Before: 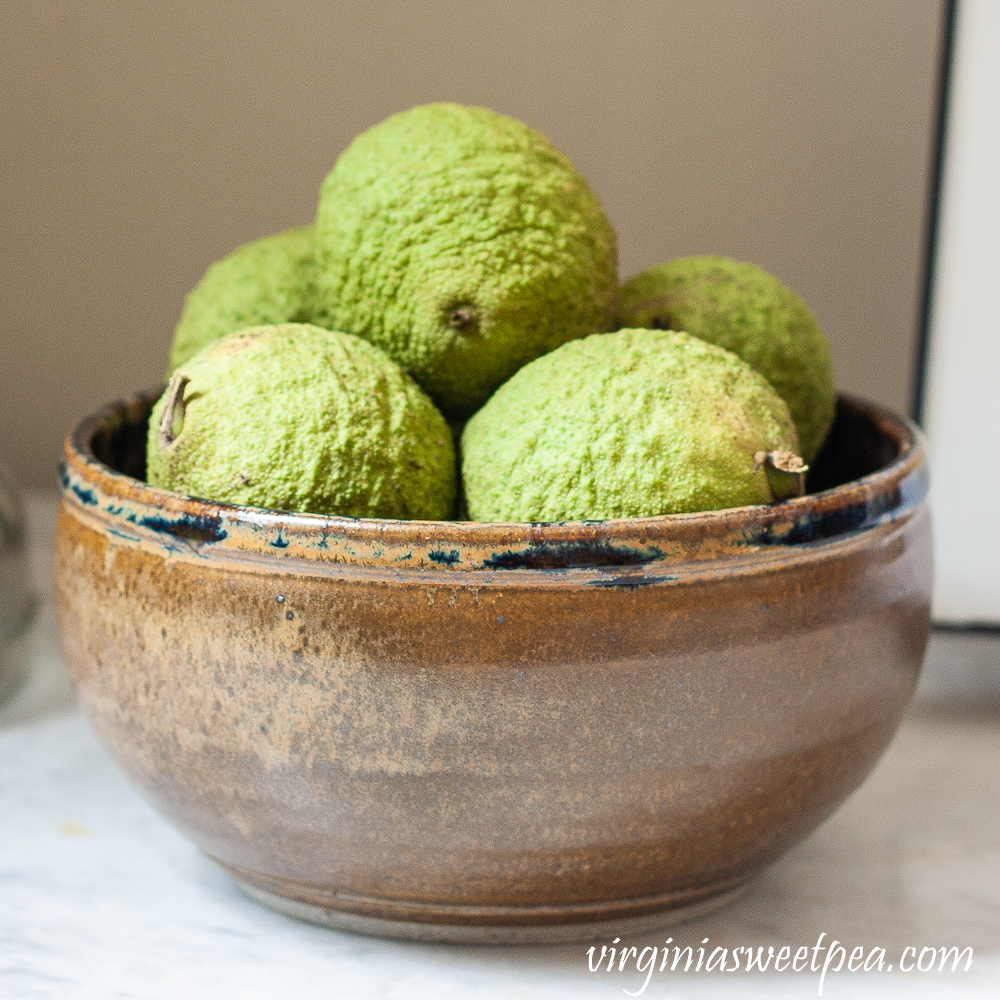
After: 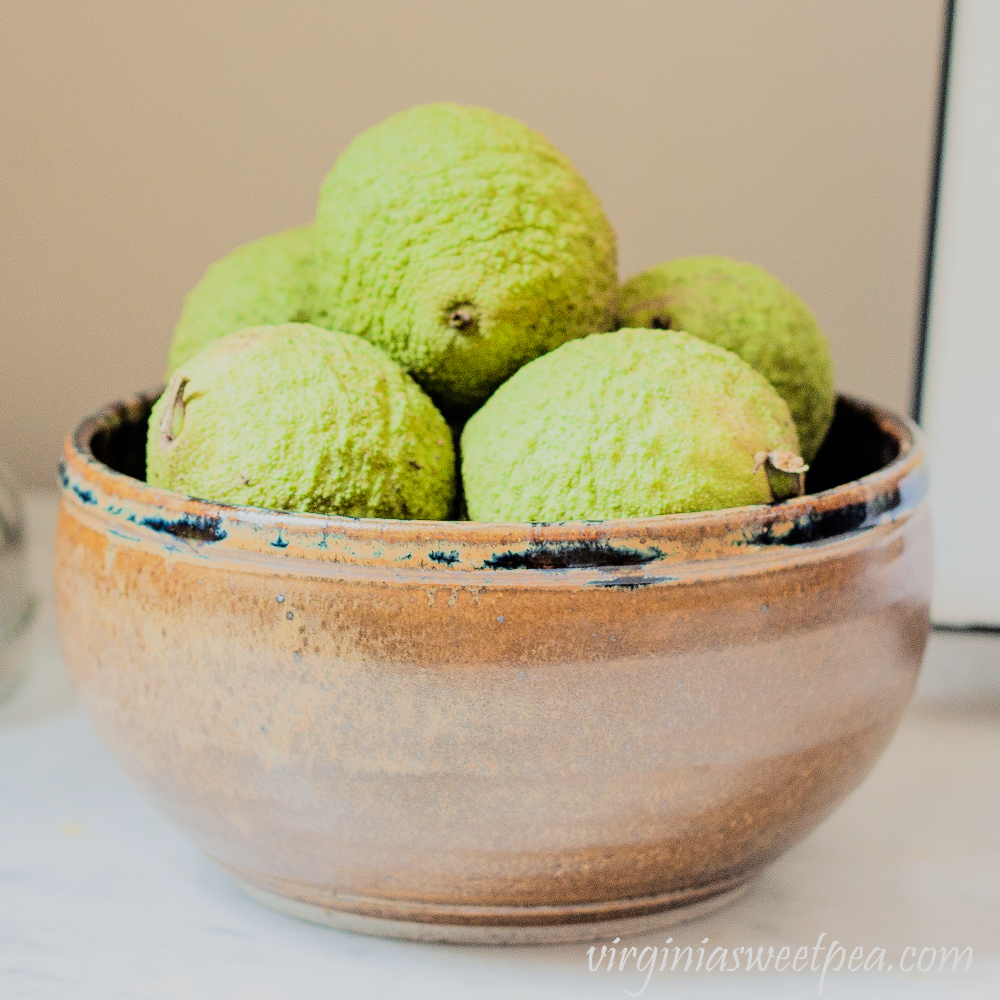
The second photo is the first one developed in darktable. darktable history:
filmic rgb: black relative exposure -7.65 EV, white relative exposure 4.56 EV, hardness 3.61
tone equalizer: -7 EV 0.143 EV, -6 EV 0.599 EV, -5 EV 1.15 EV, -4 EV 1.33 EV, -3 EV 1.12 EV, -2 EV 0.6 EV, -1 EV 0.146 EV, edges refinement/feathering 500, mask exposure compensation -1.57 EV, preserve details no
